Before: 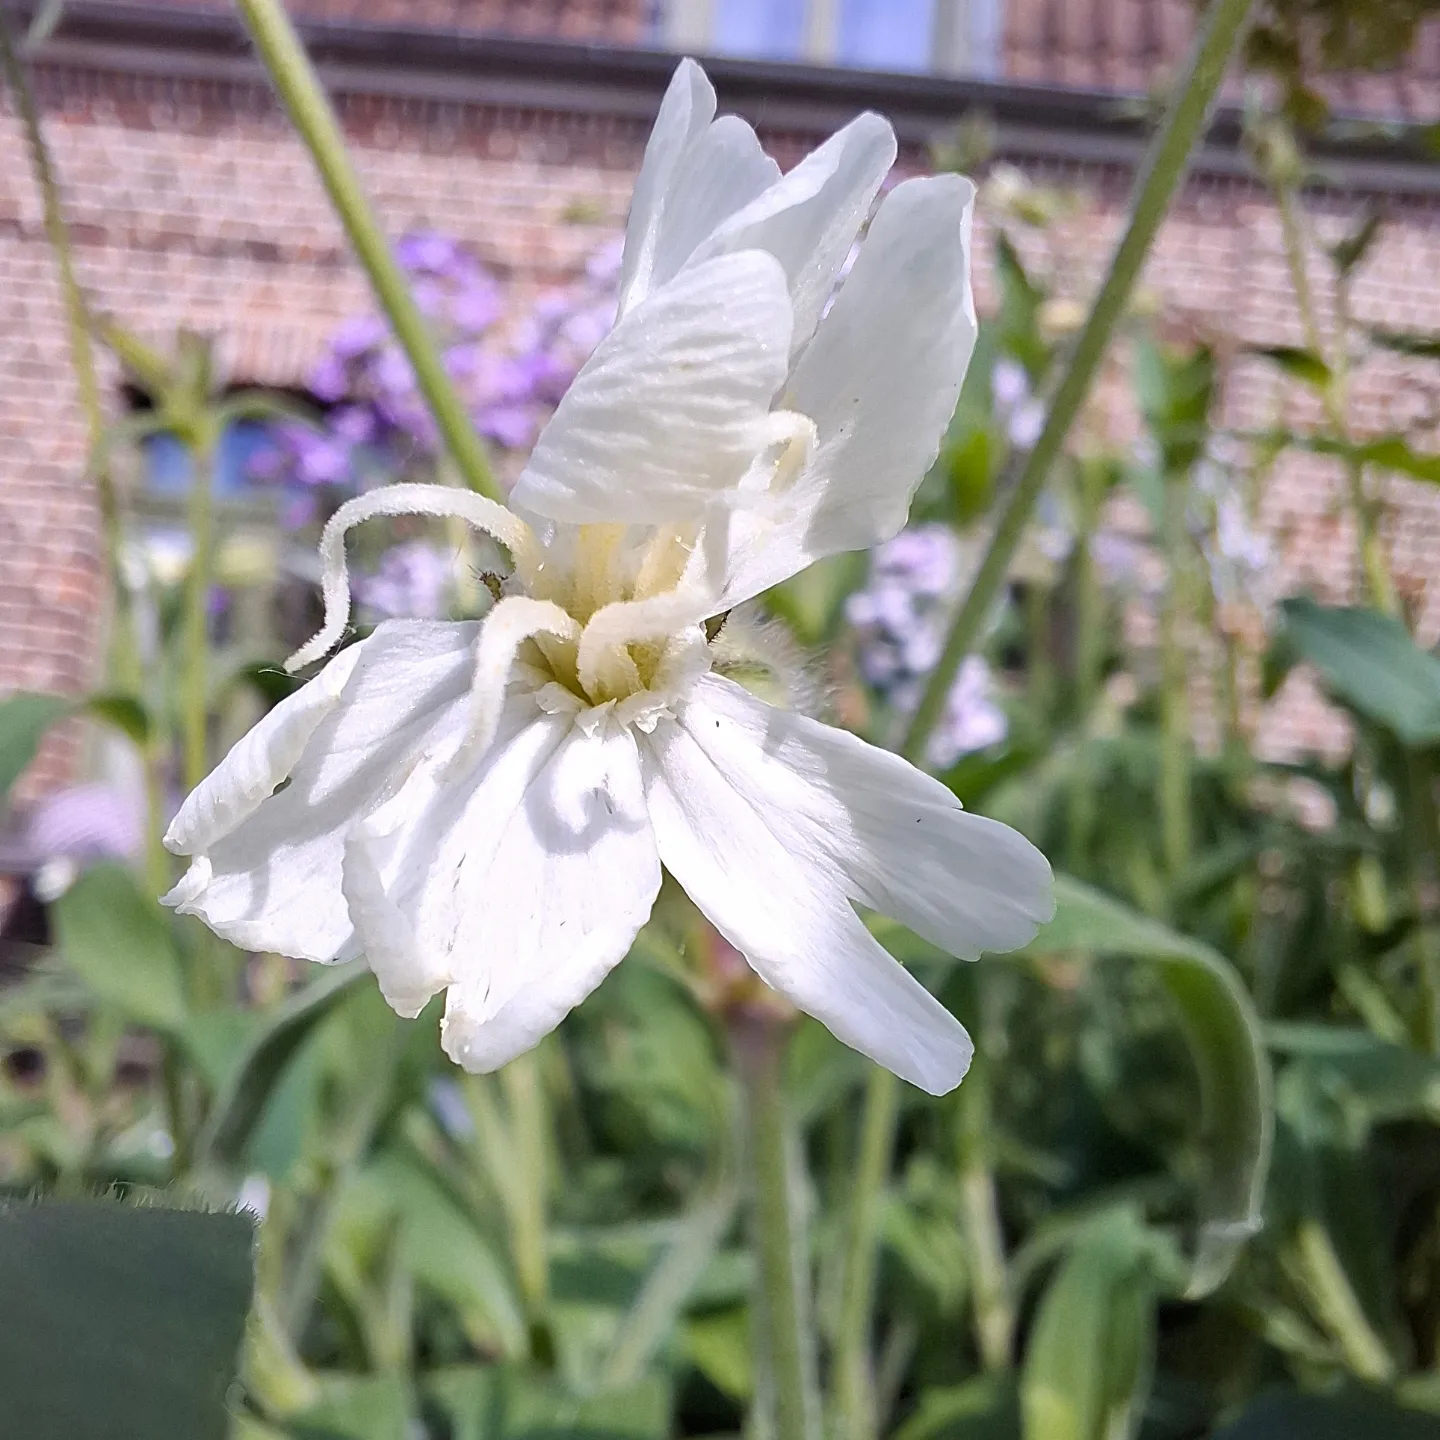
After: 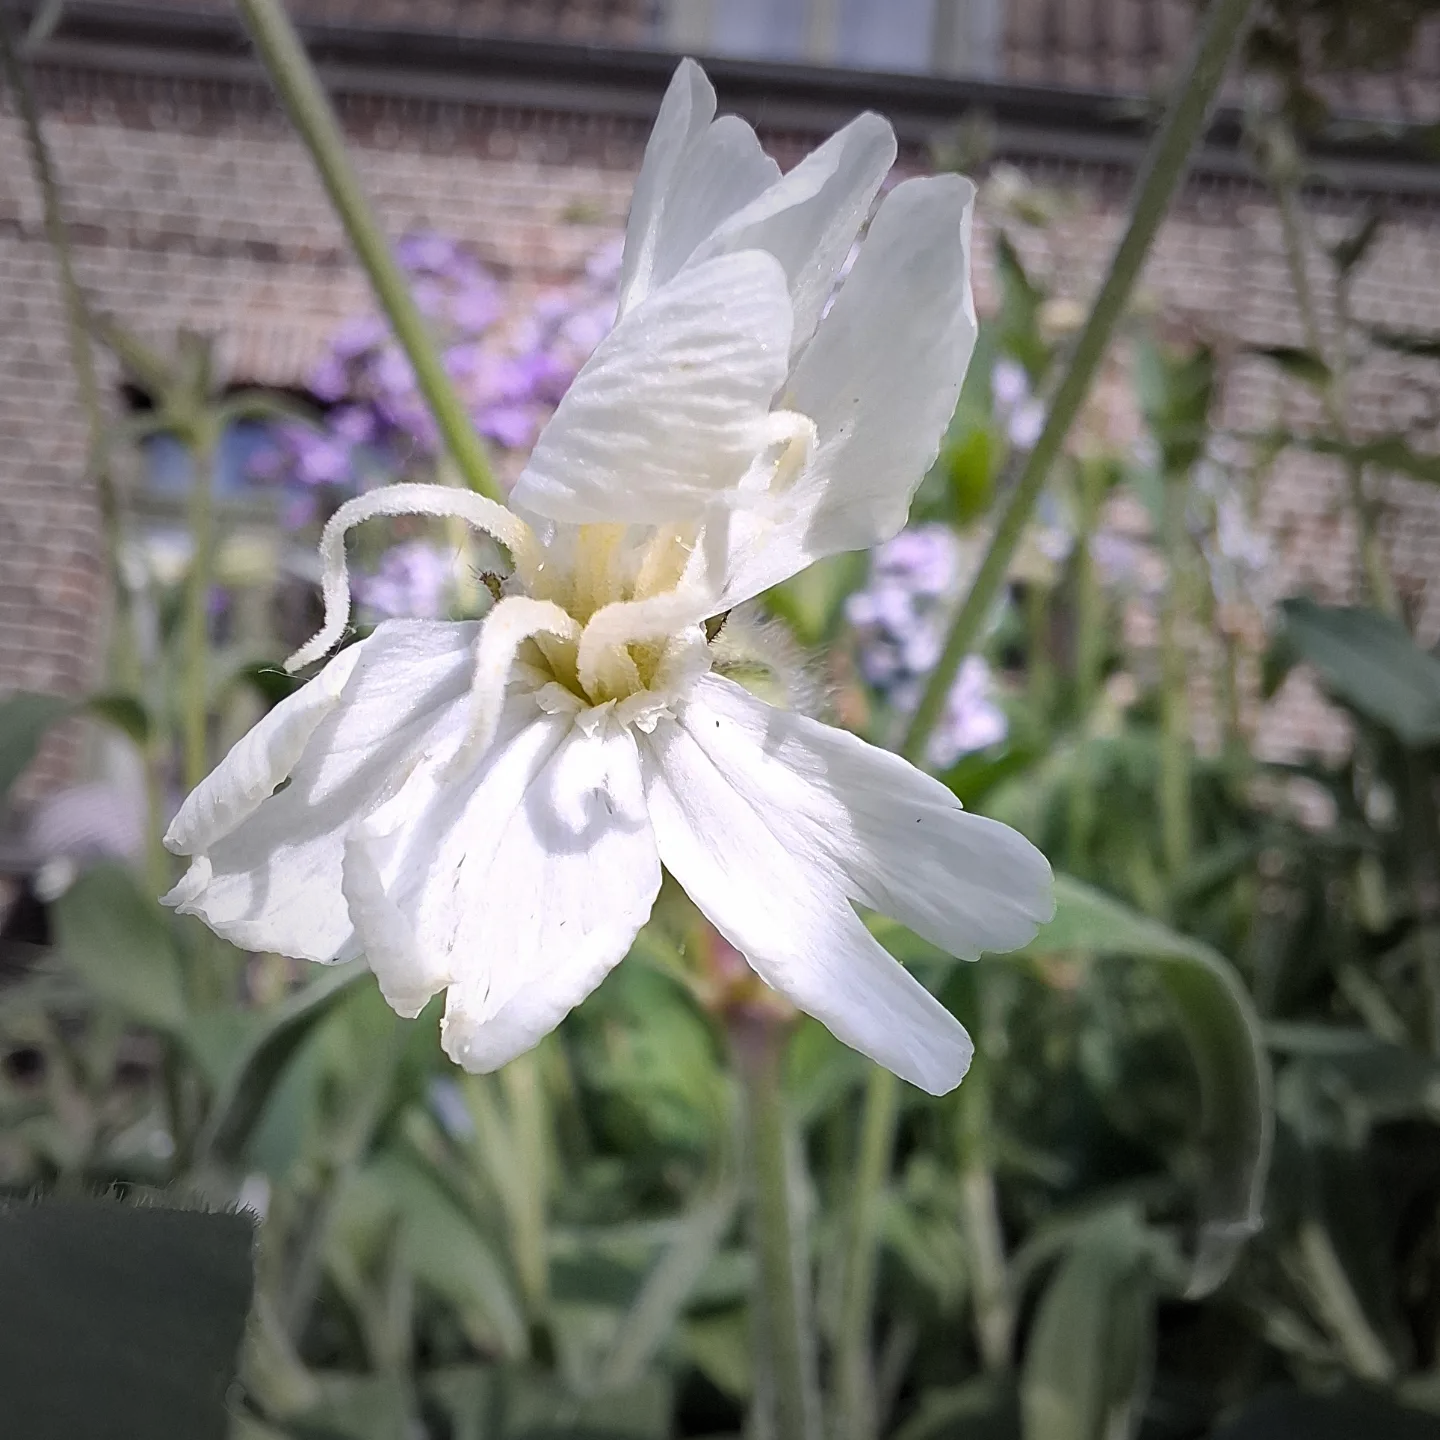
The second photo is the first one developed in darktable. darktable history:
vignetting: fall-off start 48.72%, brightness -0.538, saturation -0.515, automatic ratio true, width/height ratio 1.296, unbound false
